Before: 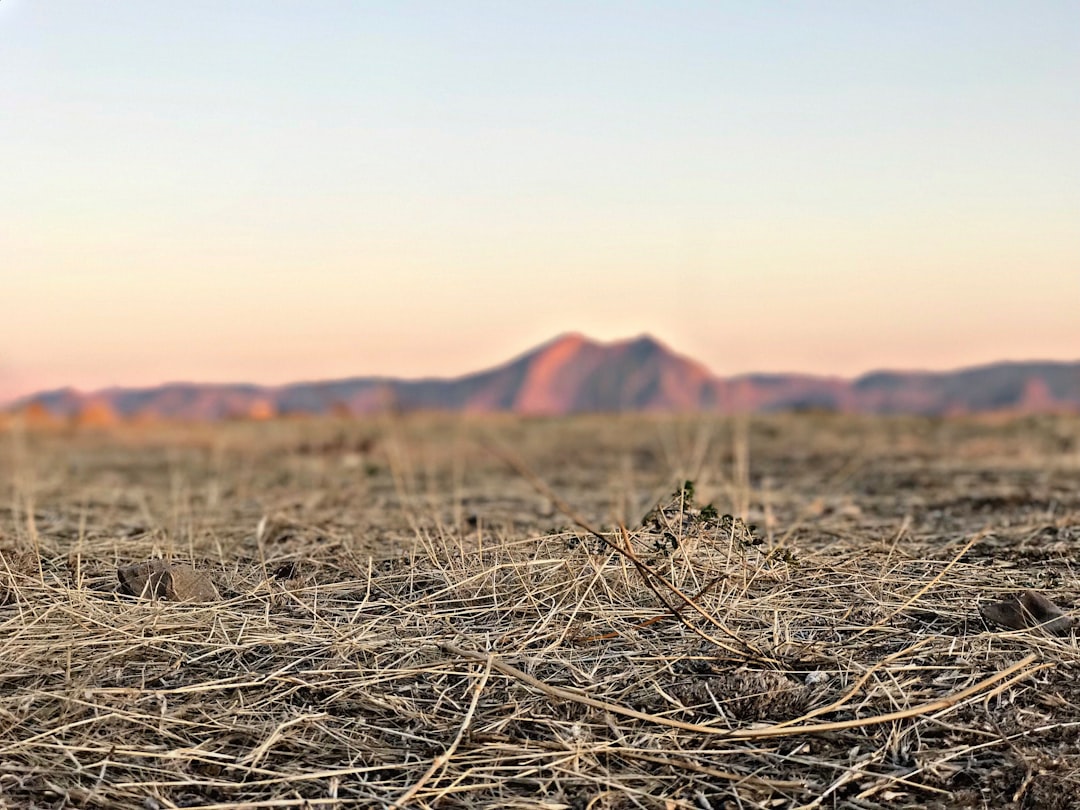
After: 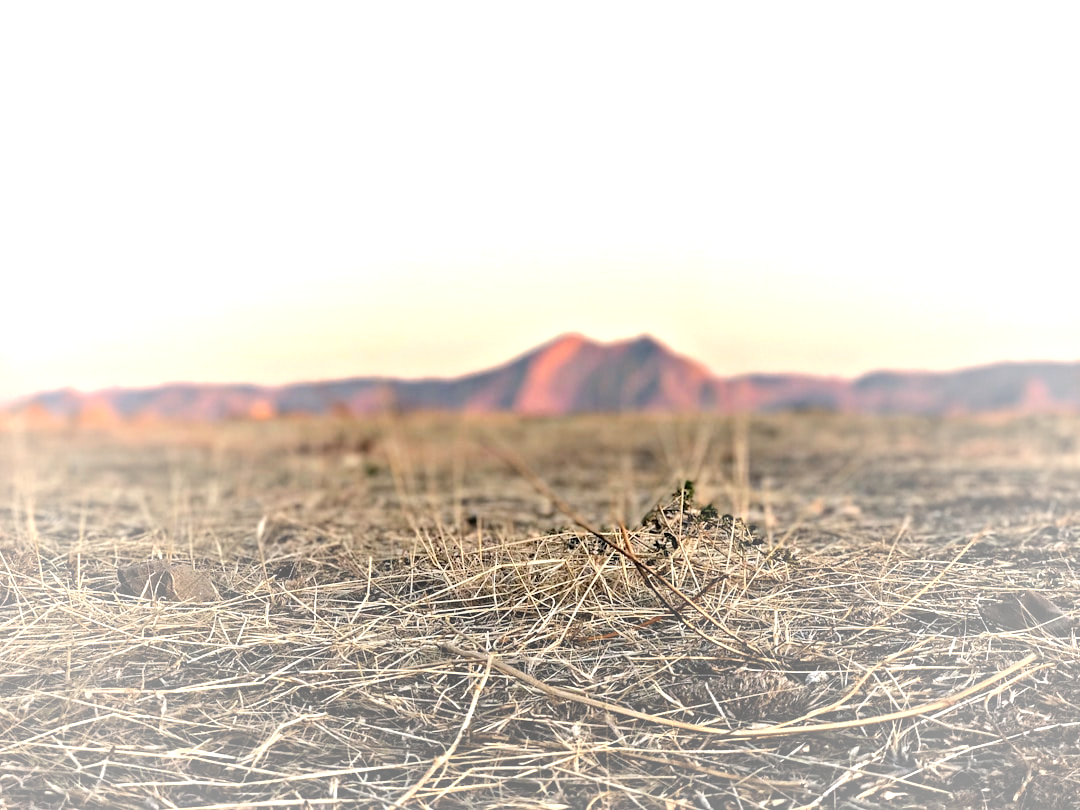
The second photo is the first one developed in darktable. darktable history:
exposure: black level correction 0.001, exposure 0.499 EV, compensate highlight preservation false
vignetting: fall-off start 34.22%, fall-off radius 64.82%, brightness 0.295, saturation -0.002, width/height ratio 0.965
